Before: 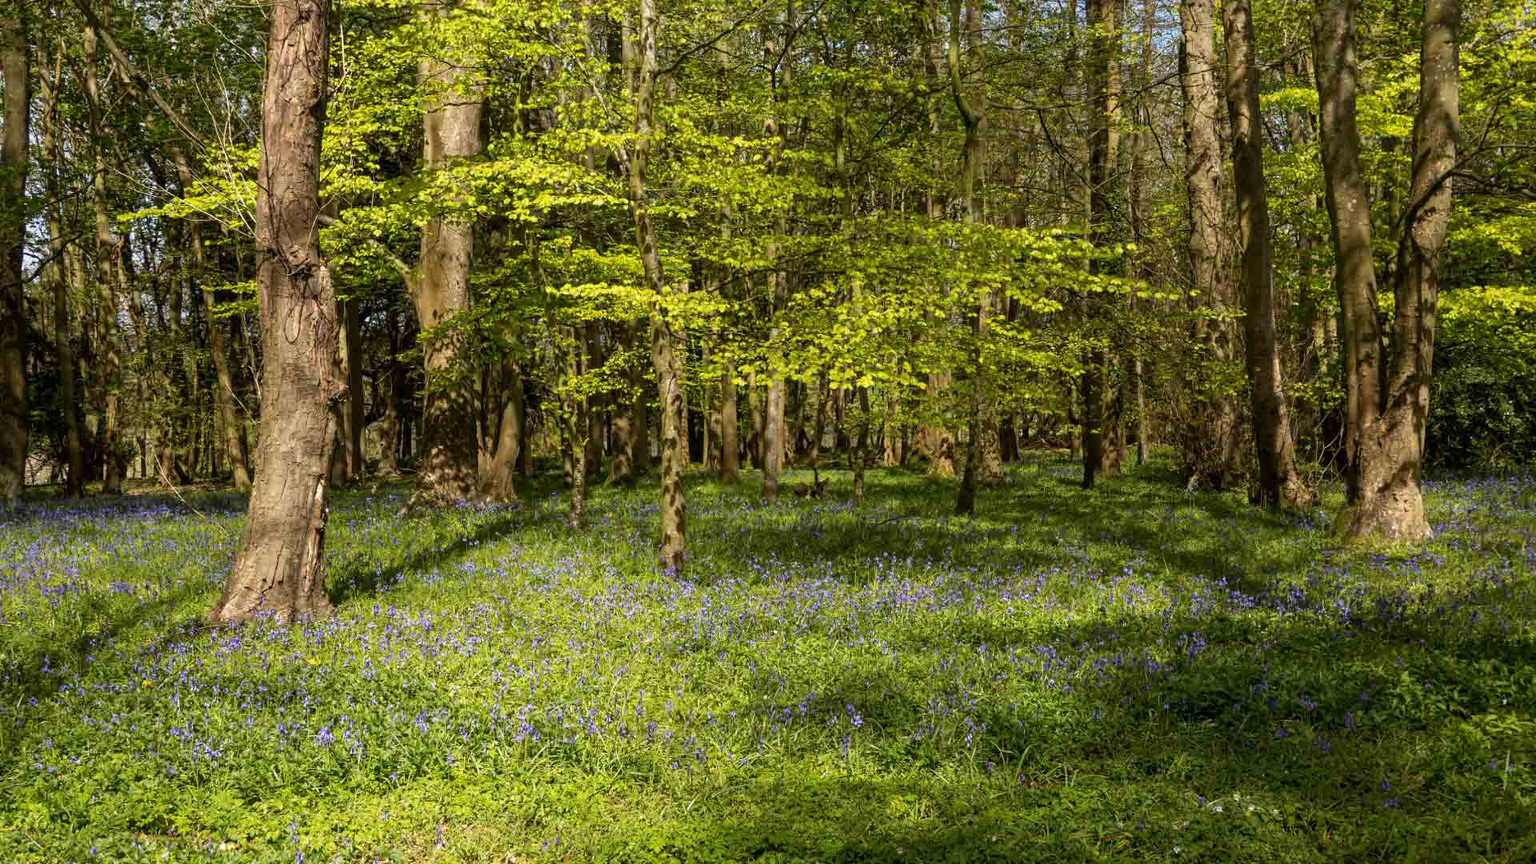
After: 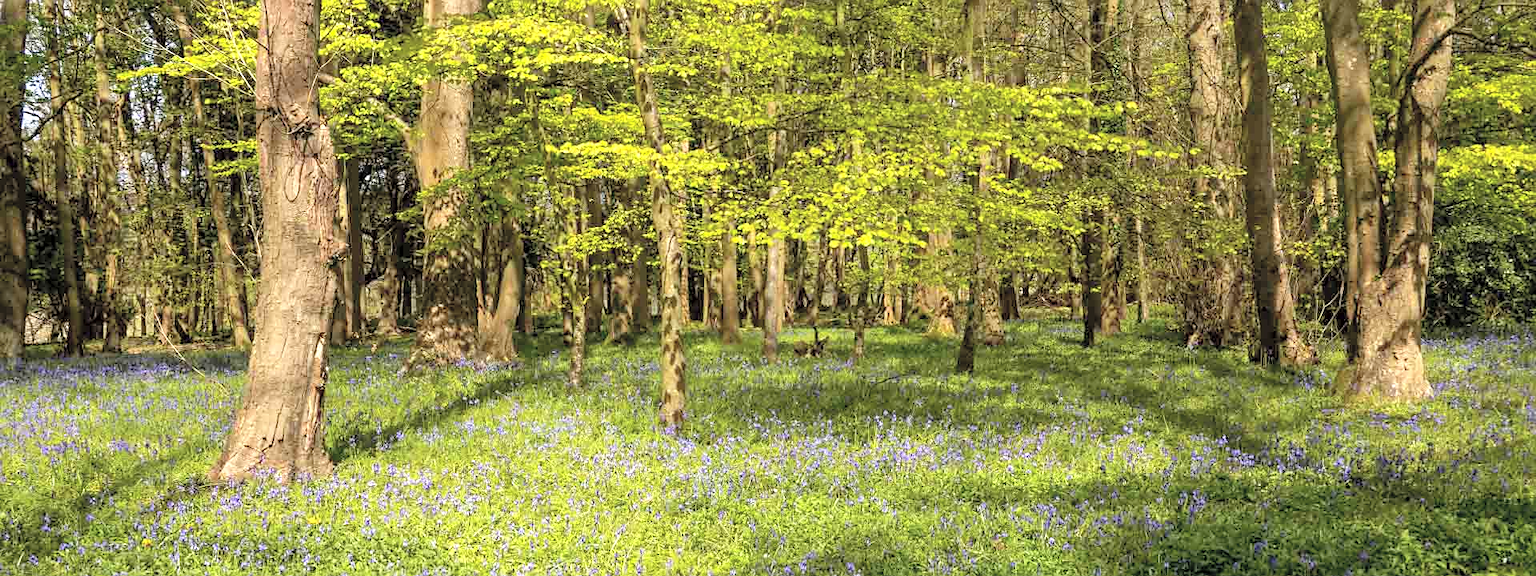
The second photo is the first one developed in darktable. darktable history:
exposure: black level correction 0.001, exposure 0.499 EV, compensate exposure bias true, compensate highlight preservation false
tone equalizer: edges refinement/feathering 500, mask exposure compensation -1.57 EV, preserve details no
sharpen: radius 1.499, amount 0.402, threshold 1.295
crop: top 16.414%, bottom 16.744%
contrast brightness saturation: brightness 0.285
